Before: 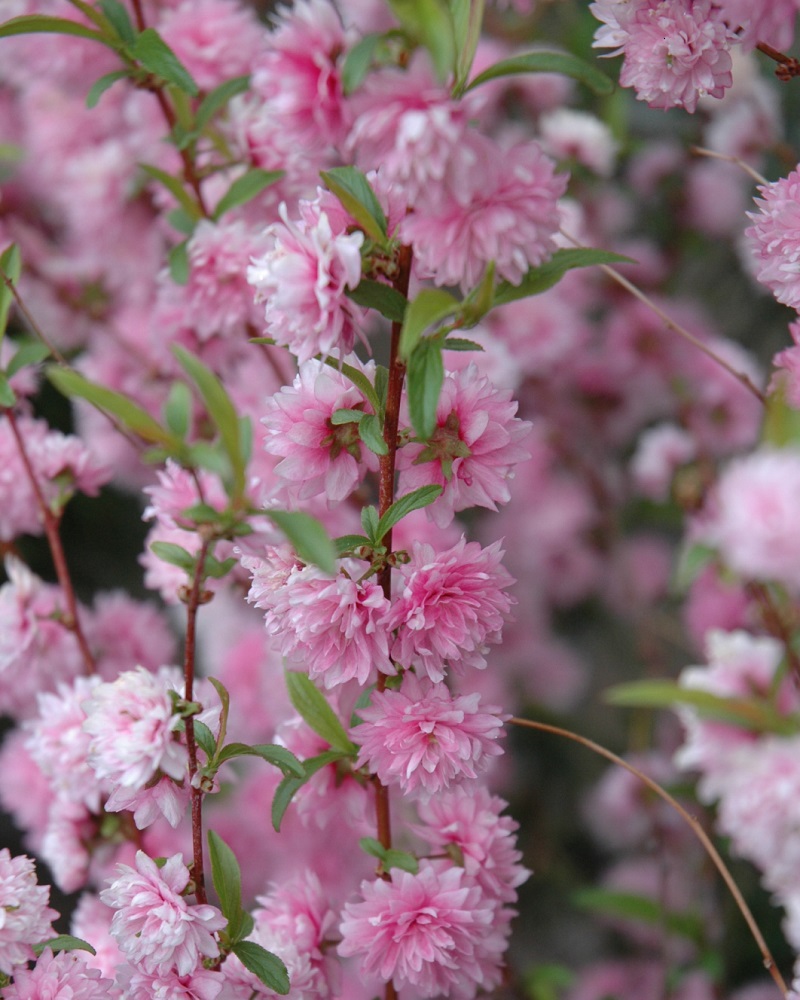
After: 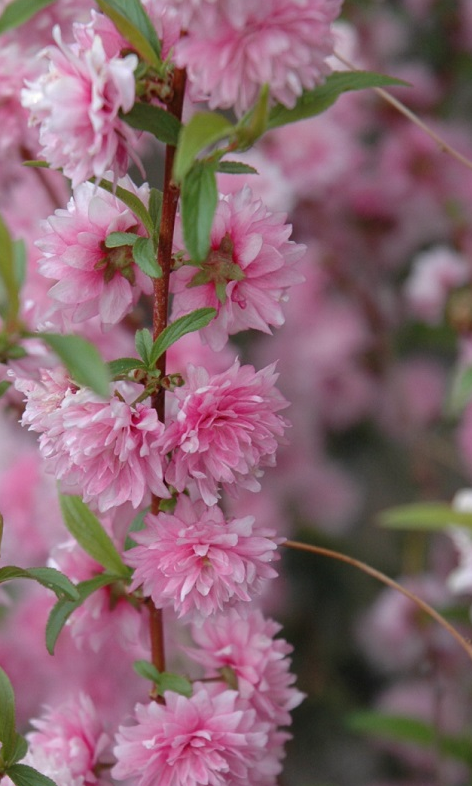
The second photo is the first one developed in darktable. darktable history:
crop and rotate: left 28.256%, top 17.734%, right 12.656%, bottom 3.573%
white balance: red 1.009, blue 0.985
